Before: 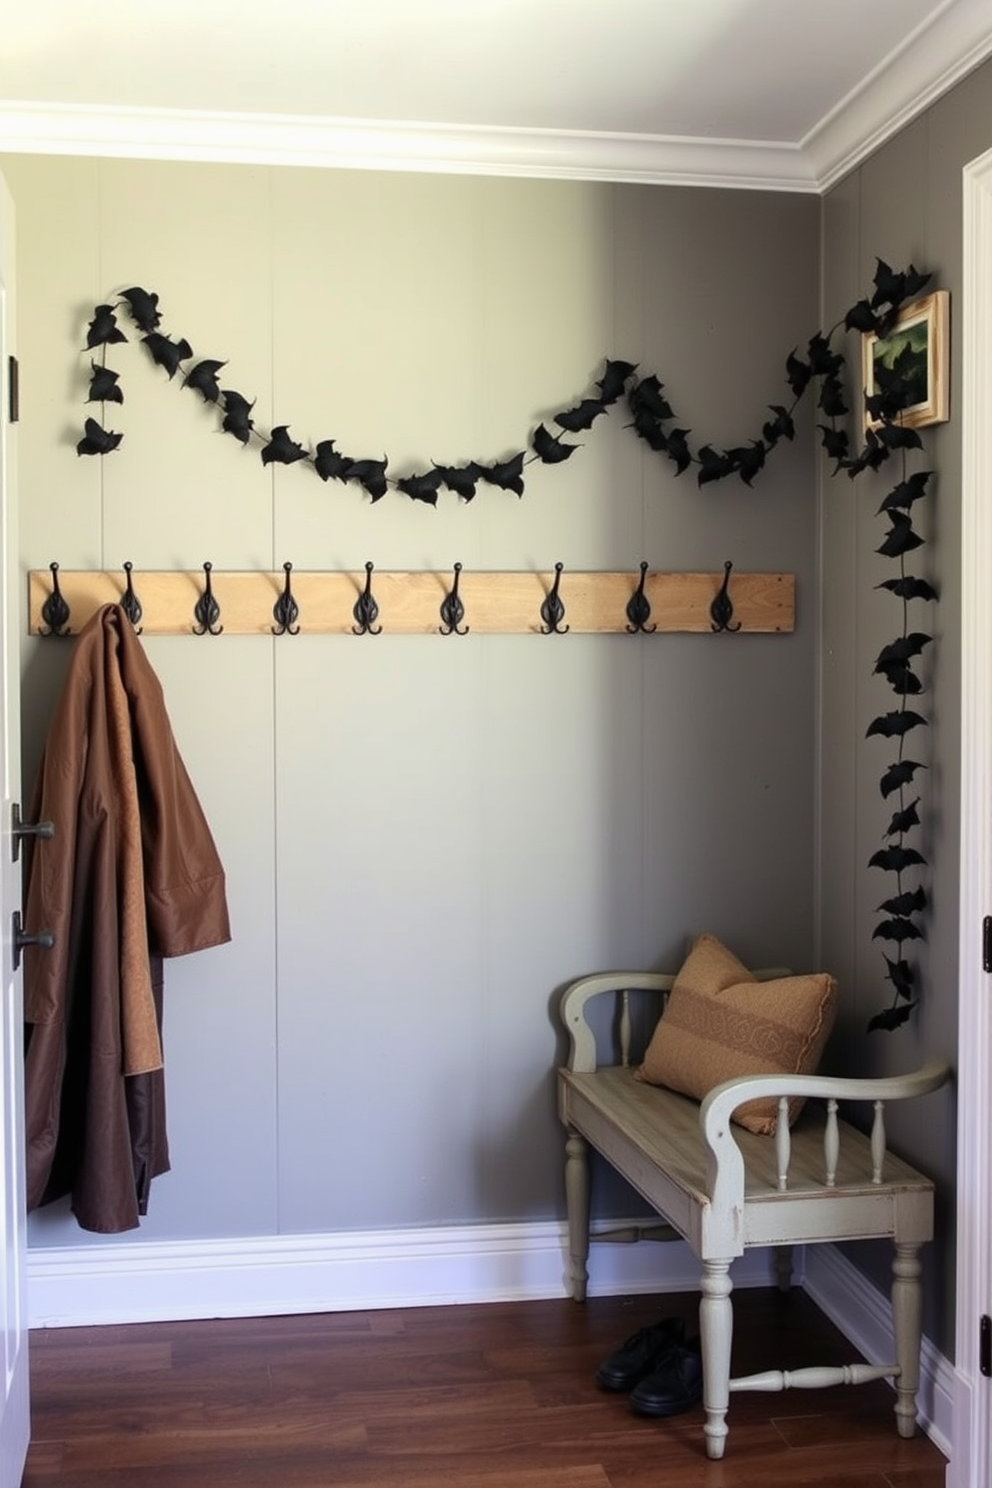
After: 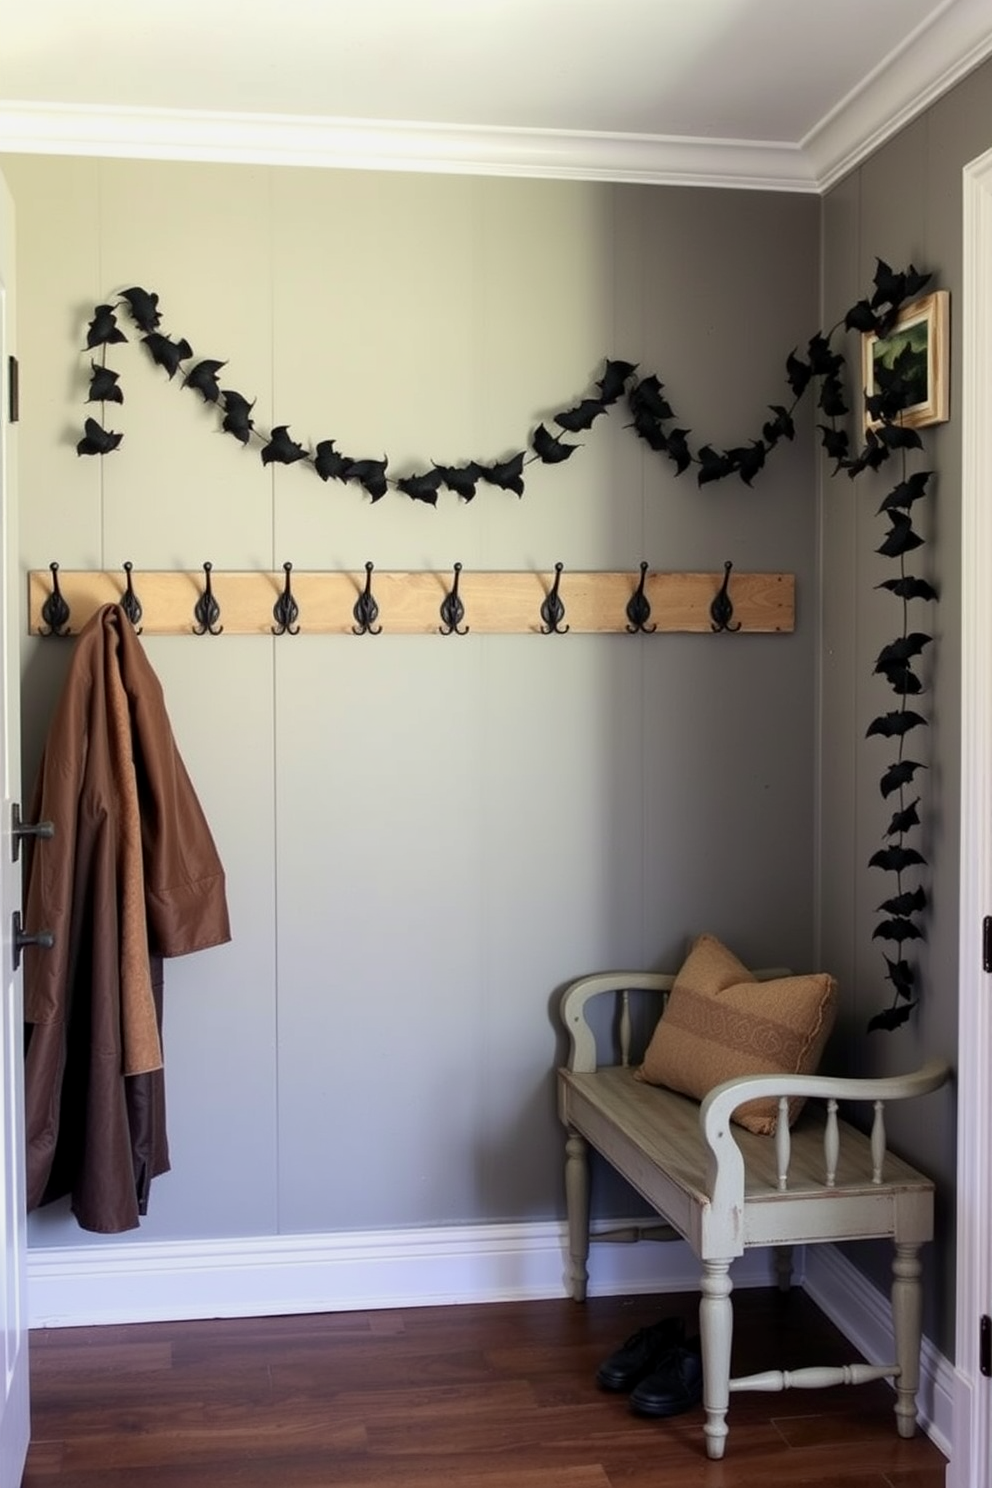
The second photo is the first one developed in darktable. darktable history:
exposure: black level correction 0.002, exposure -0.107 EV, compensate highlight preservation false
